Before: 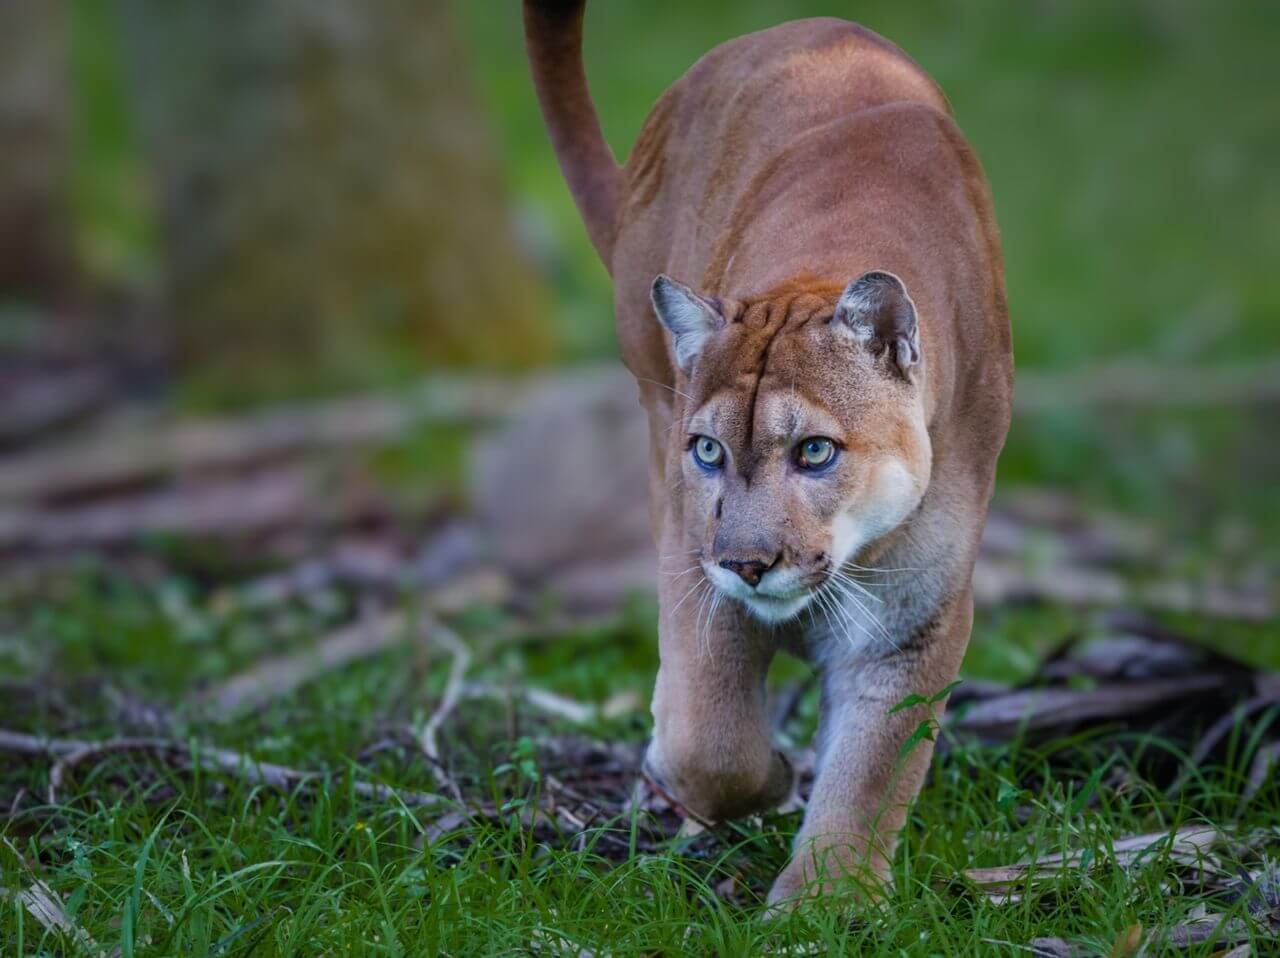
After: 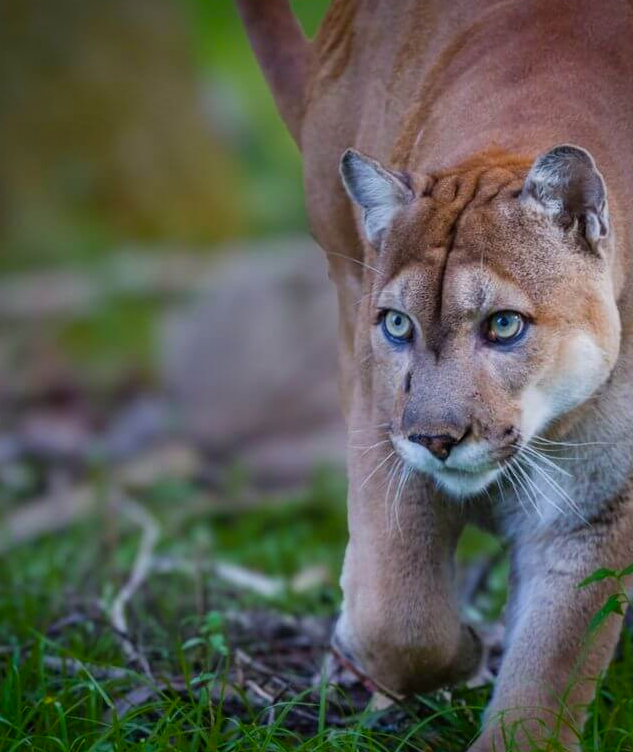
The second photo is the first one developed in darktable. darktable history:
crop and rotate: angle 0.02°, left 24.353%, top 13.219%, right 26.156%, bottom 8.224%
vignetting: fall-off start 88.53%, fall-off radius 44.2%, saturation 0.376, width/height ratio 1.161
